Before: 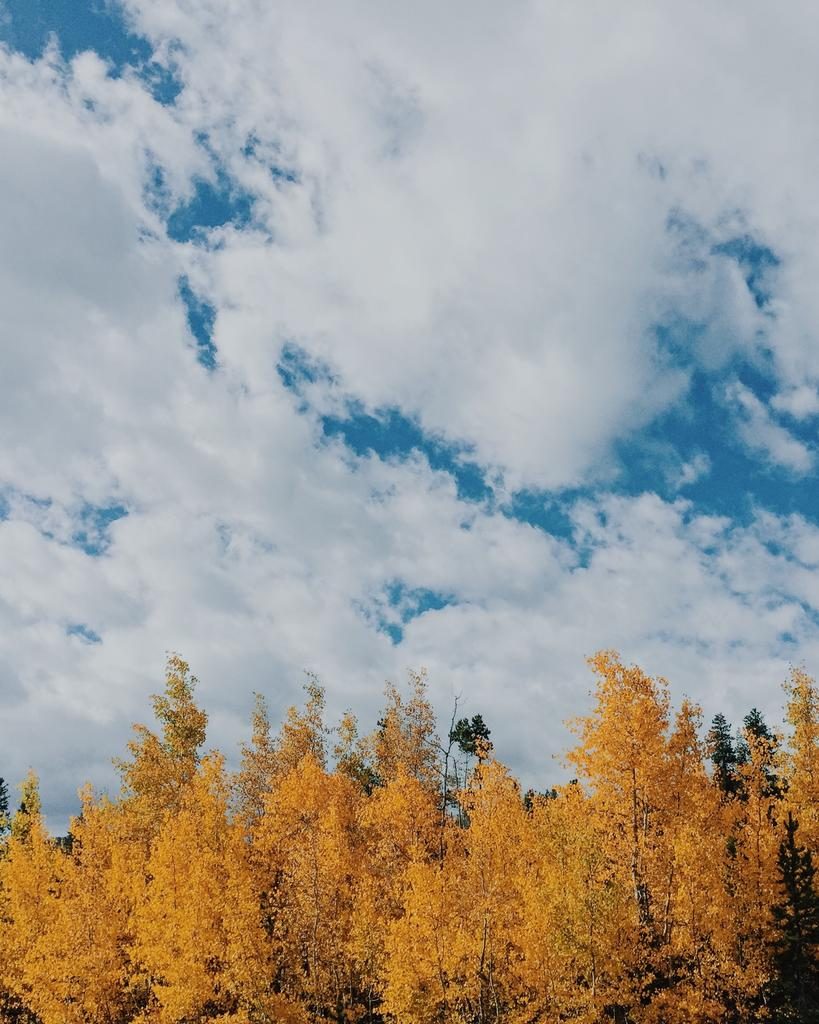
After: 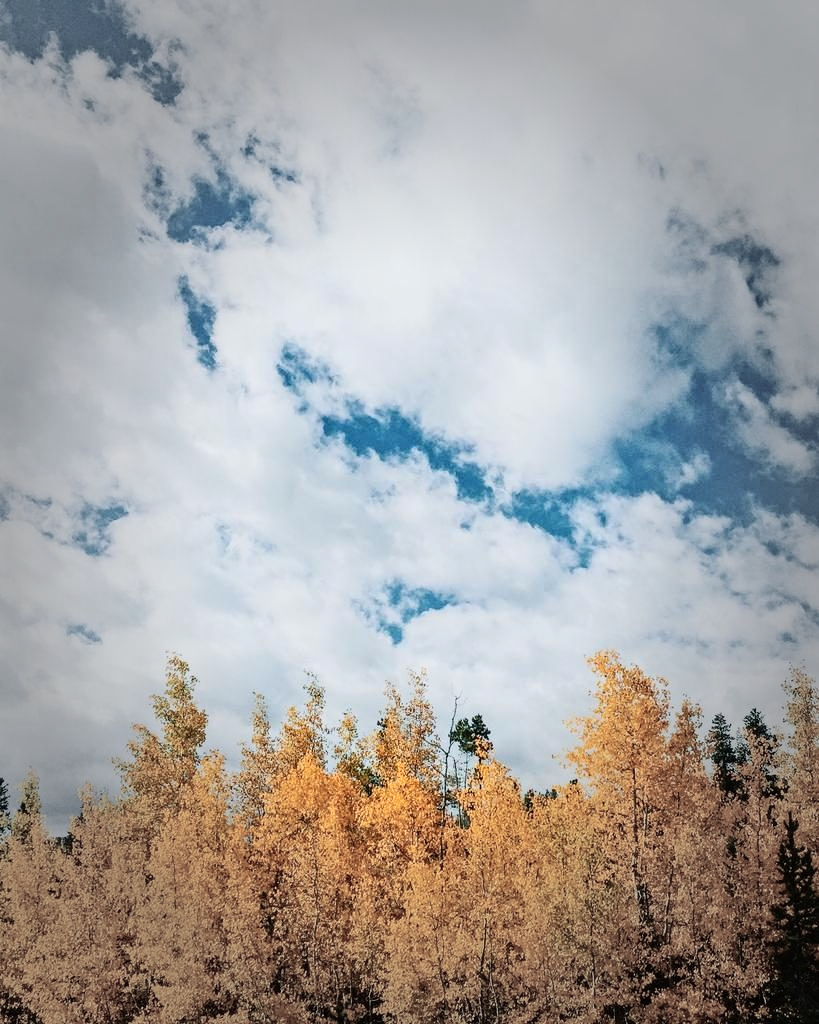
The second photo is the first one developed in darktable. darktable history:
contrast brightness saturation: contrast 0.28
vignetting: fall-off start 48.41%, automatic ratio true, width/height ratio 1.29, unbound false
exposure: black level correction 0, exposure 1.2 EV, compensate exposure bias true, compensate highlight preservation false
tone equalizer: -8 EV -0.002 EV, -7 EV 0.005 EV, -6 EV -0.008 EV, -5 EV 0.007 EV, -4 EV -0.042 EV, -3 EV -0.233 EV, -2 EV -0.662 EV, -1 EV -0.983 EV, +0 EV -0.969 EV, smoothing diameter 2%, edges refinement/feathering 20, mask exposure compensation -1.57 EV, filter diffusion 5
